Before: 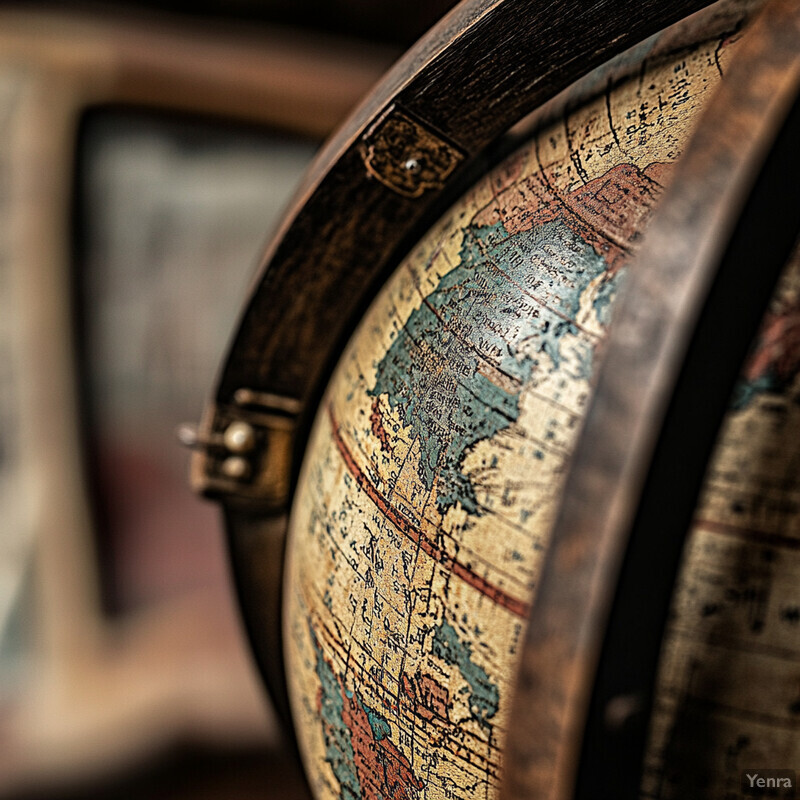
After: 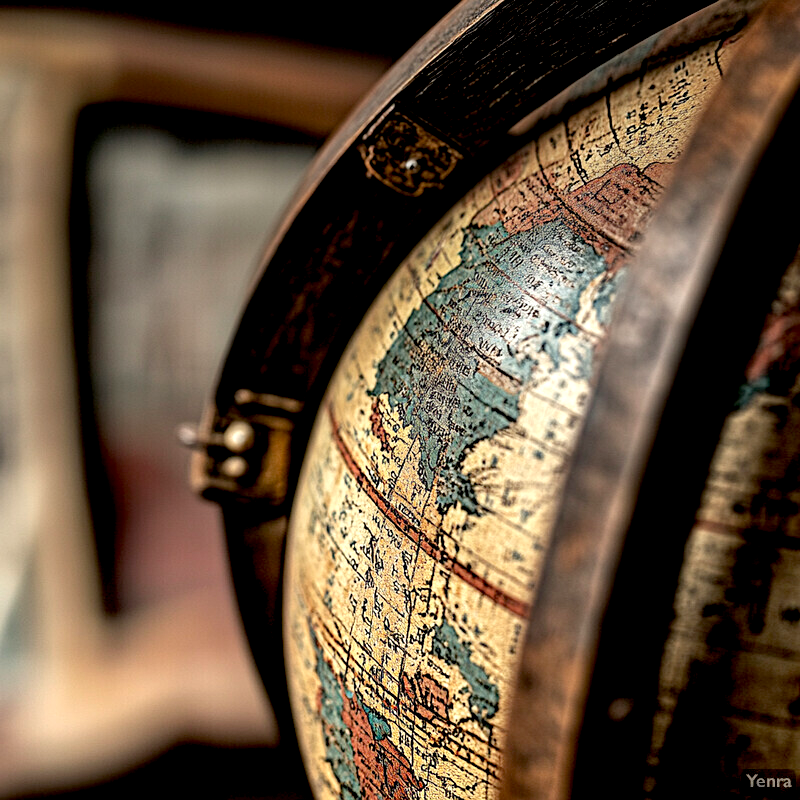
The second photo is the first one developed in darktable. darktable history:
graduated density: rotation -0.352°, offset 57.64
exposure: black level correction 0.012, exposure 0.7 EV, compensate exposure bias true, compensate highlight preservation false
